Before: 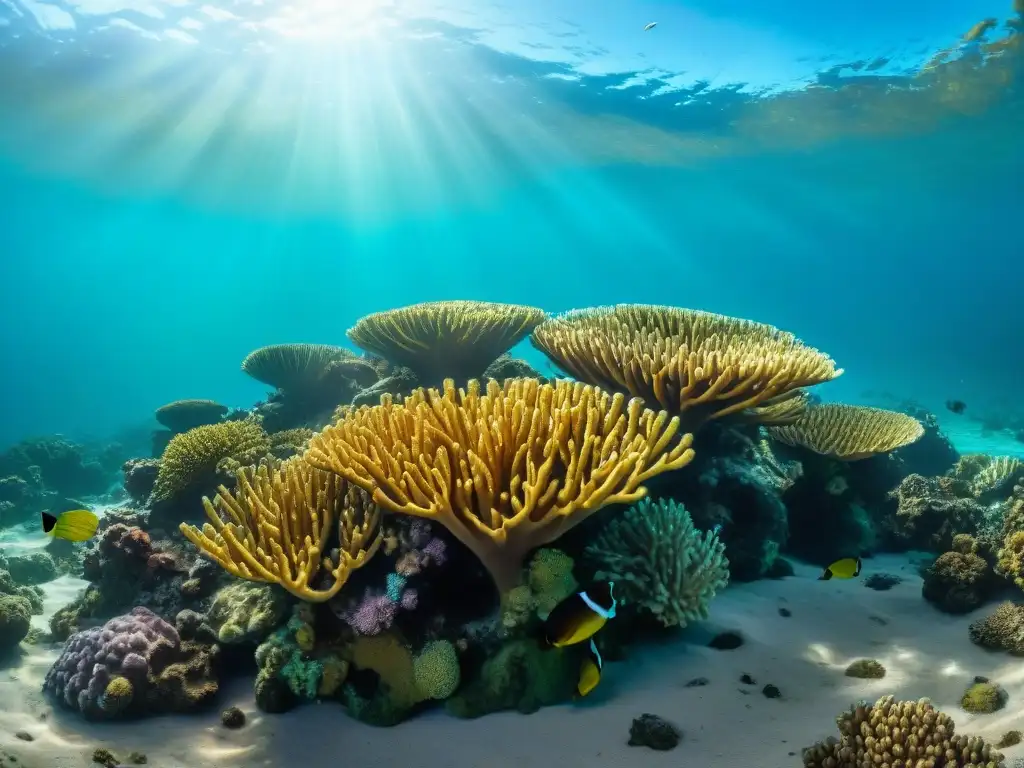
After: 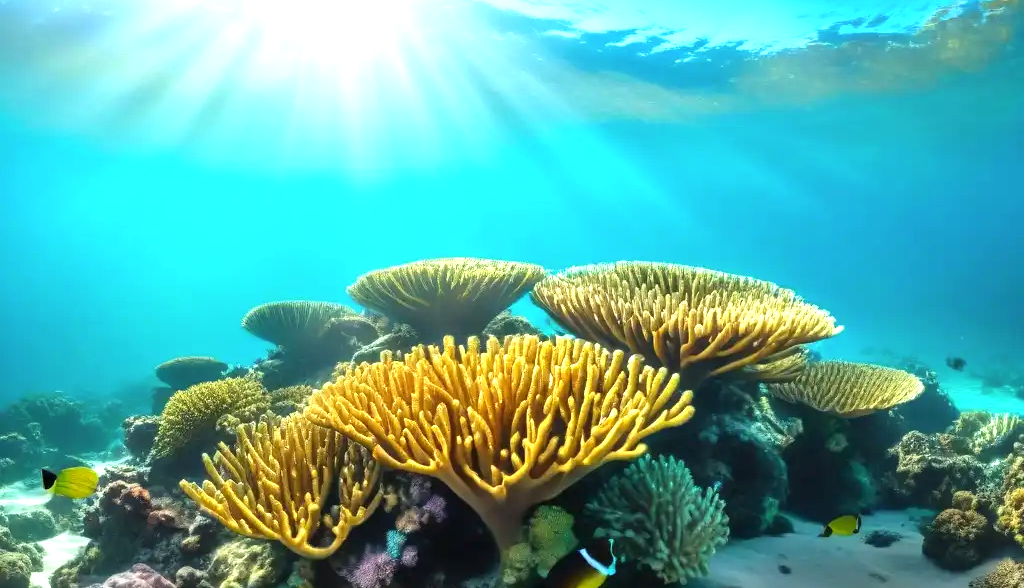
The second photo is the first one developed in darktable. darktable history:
color correction: highlights b* 3.01
crop: top 5.725%, bottom 17.623%
exposure: black level correction -0.001, exposure 0.91 EV, compensate highlight preservation false
